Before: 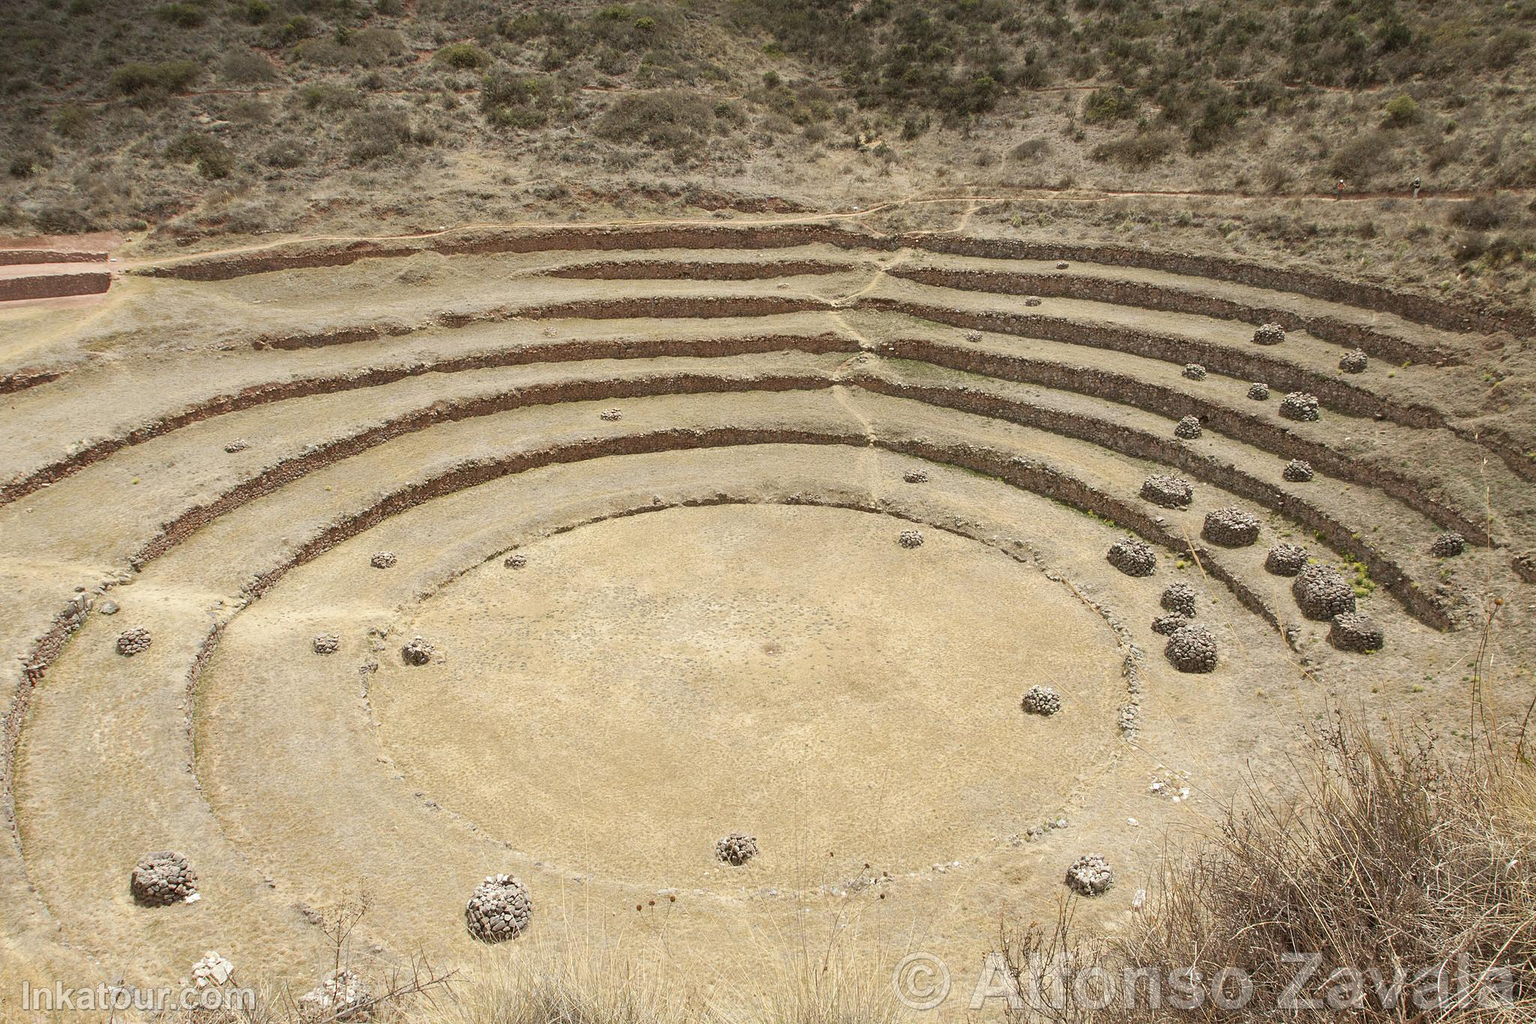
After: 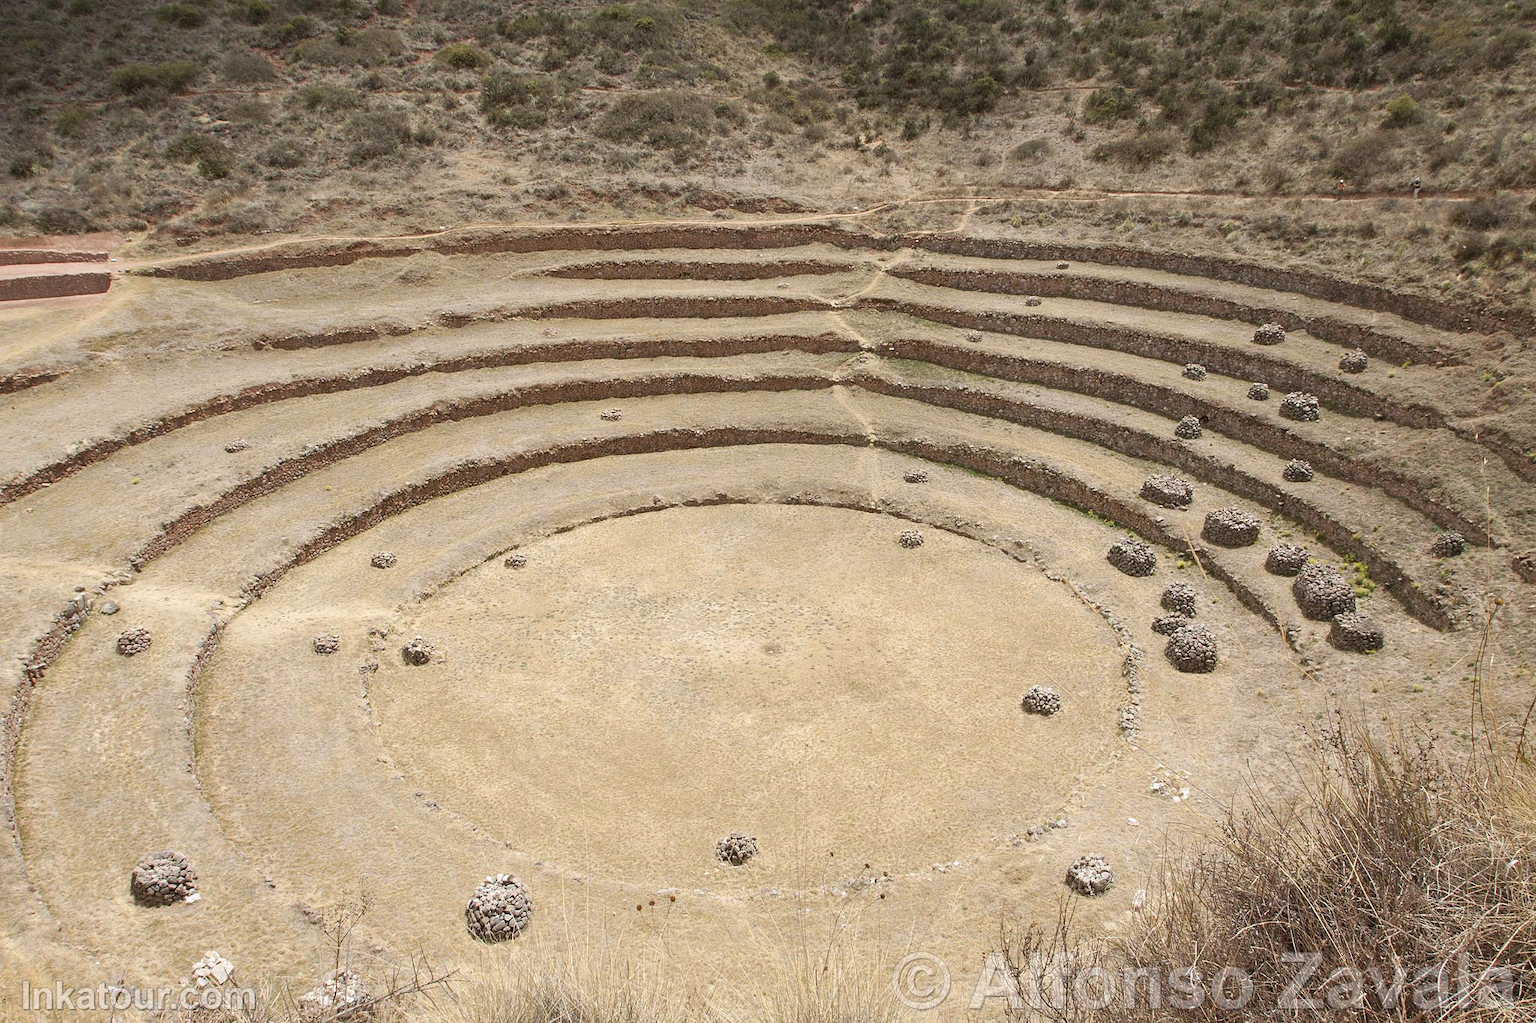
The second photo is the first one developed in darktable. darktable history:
white balance: red 1.009, blue 1.027
